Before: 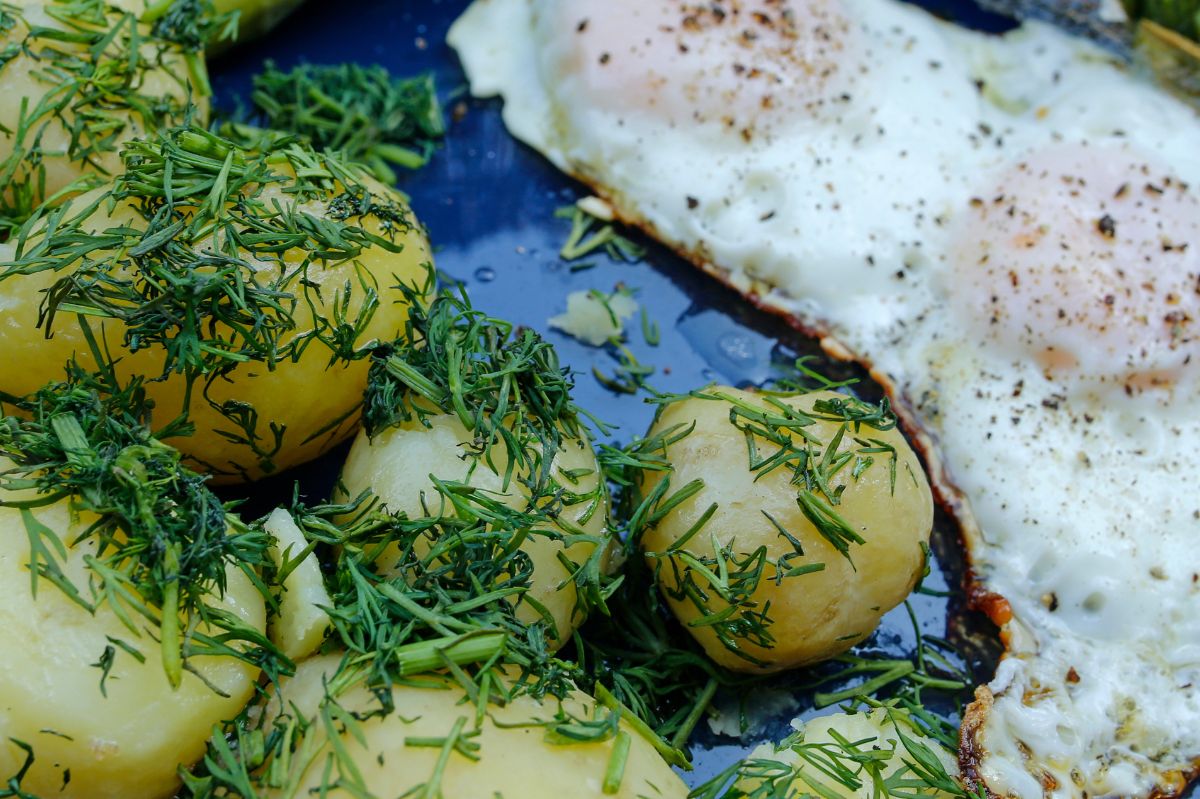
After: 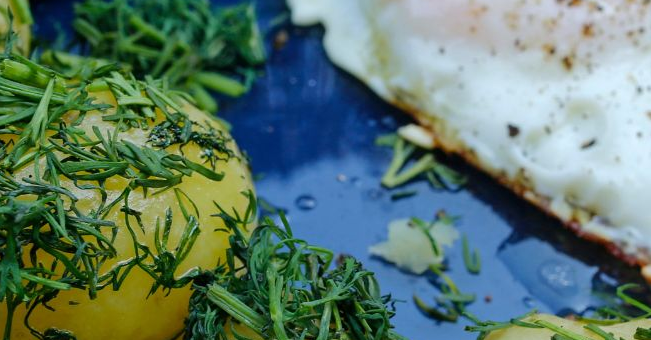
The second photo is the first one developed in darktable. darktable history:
crop: left 14.941%, top 9.063%, right 30.772%, bottom 48.359%
